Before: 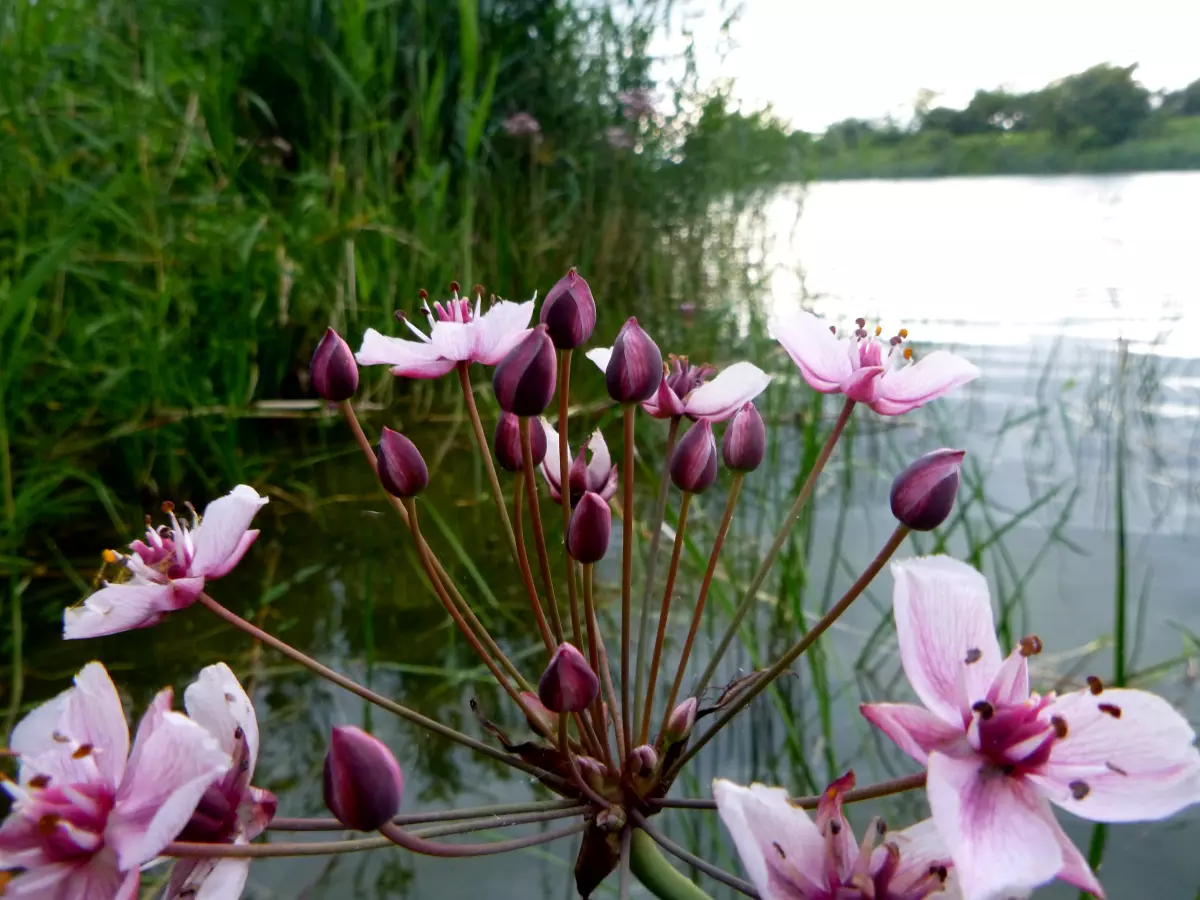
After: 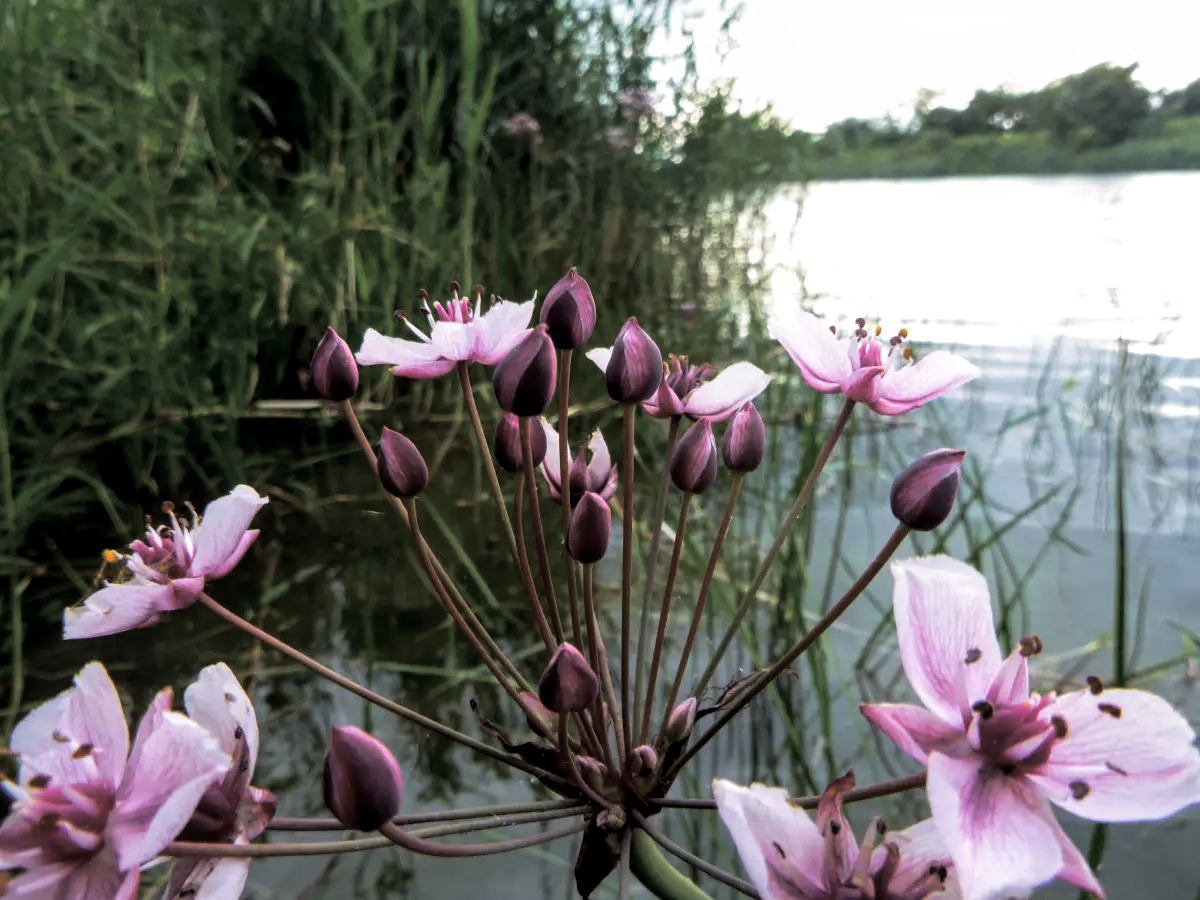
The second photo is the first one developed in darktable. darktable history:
local contrast: detail 130%
split-toning: shadows › hue 36°, shadows › saturation 0.05, highlights › hue 10.8°, highlights › saturation 0.15, compress 40%
velvia: strength 15%
